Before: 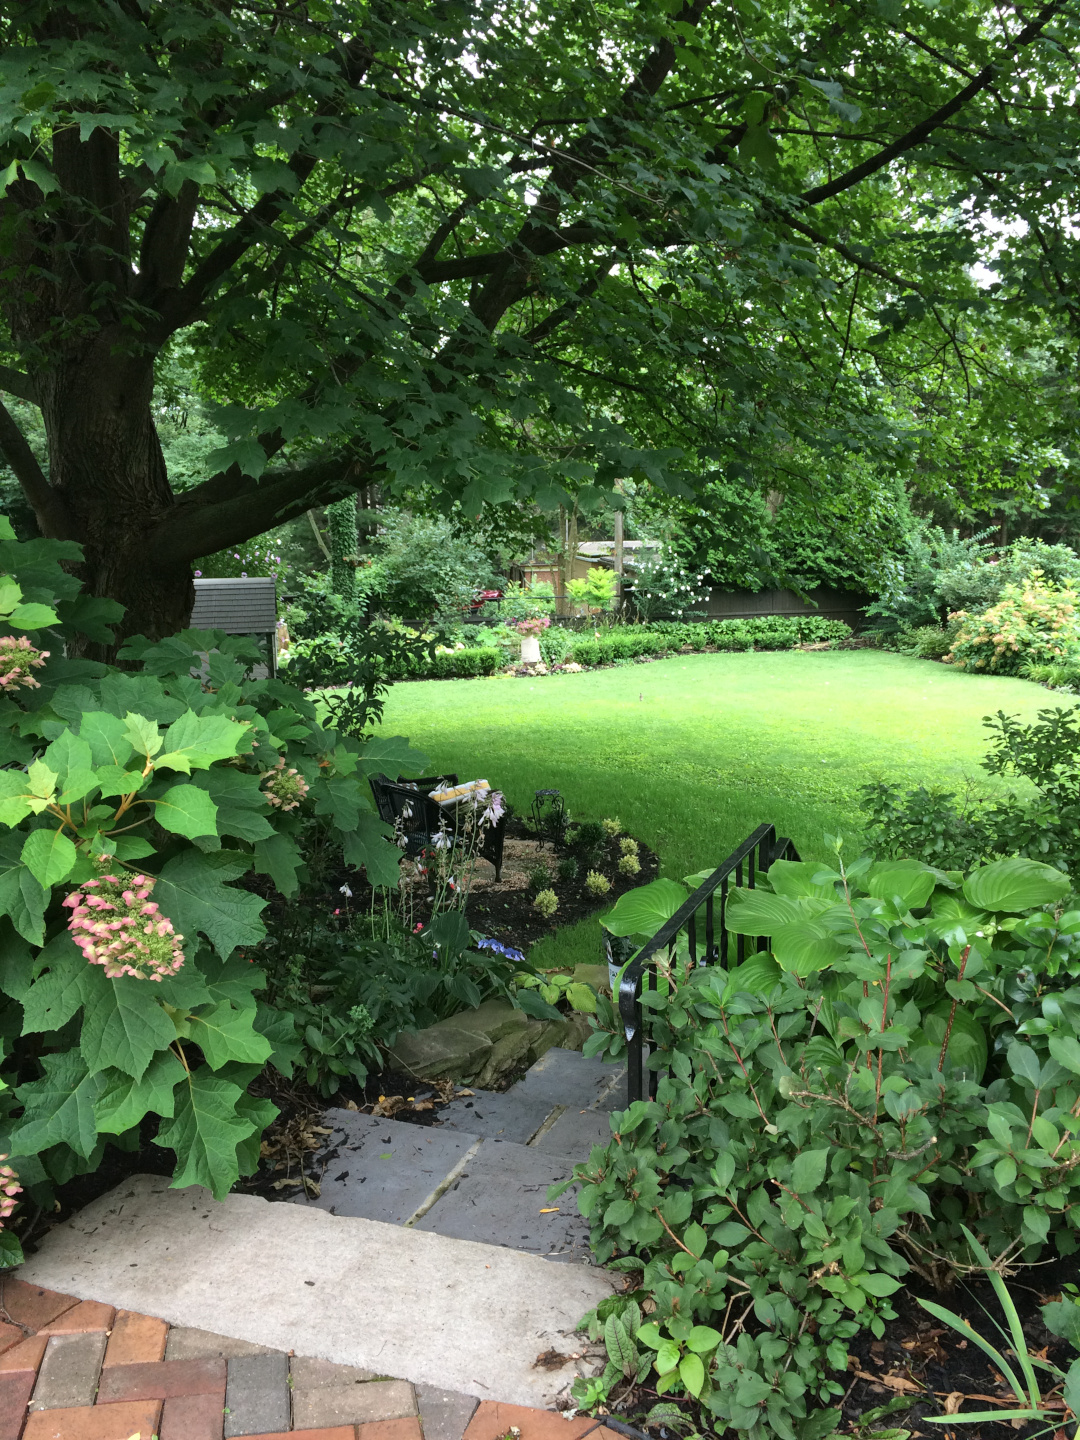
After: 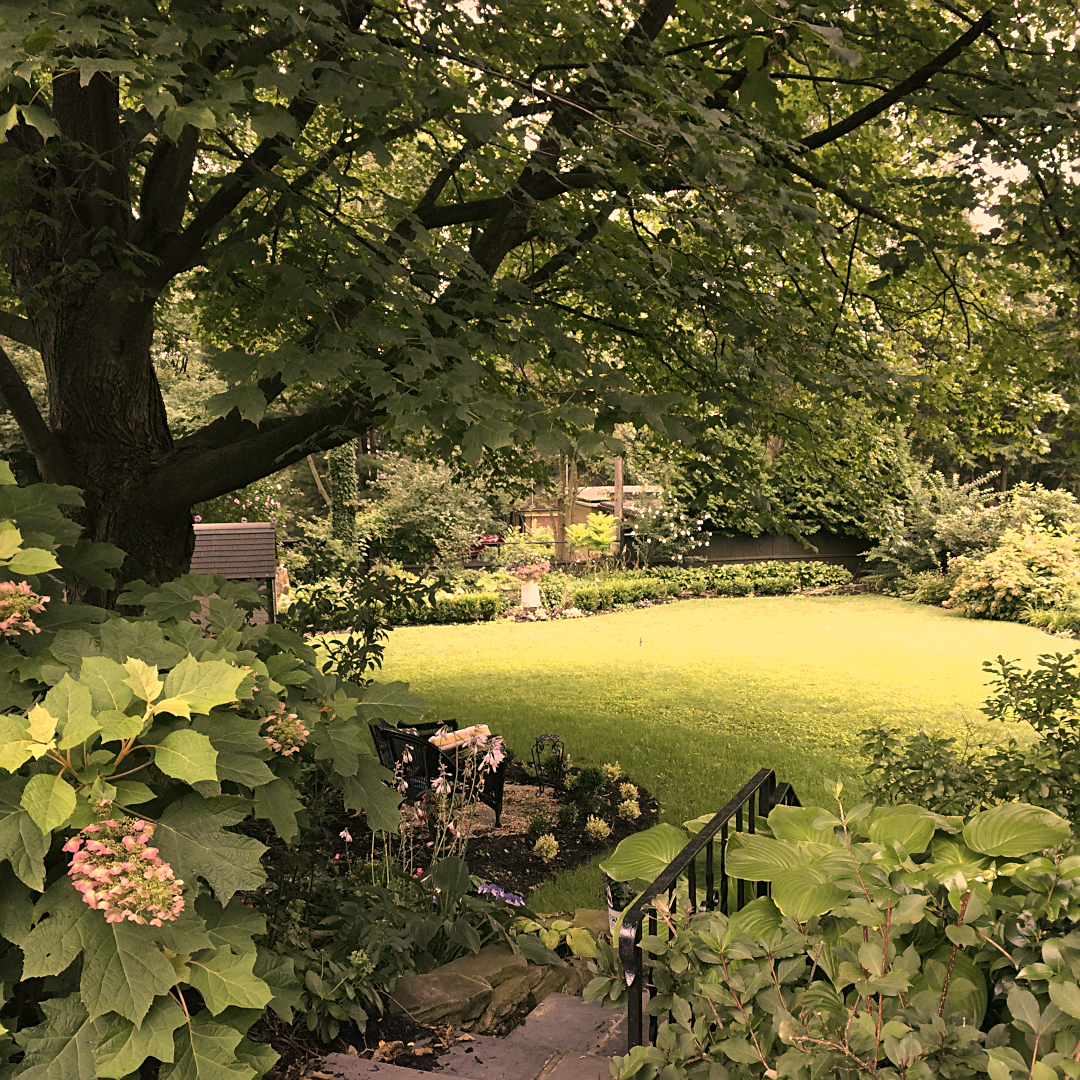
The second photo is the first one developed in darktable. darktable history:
sharpen: amount 0.481
color correction: highlights a* 39.83, highlights b* 39.91, saturation 0.688
crop: top 3.848%, bottom 21.095%
